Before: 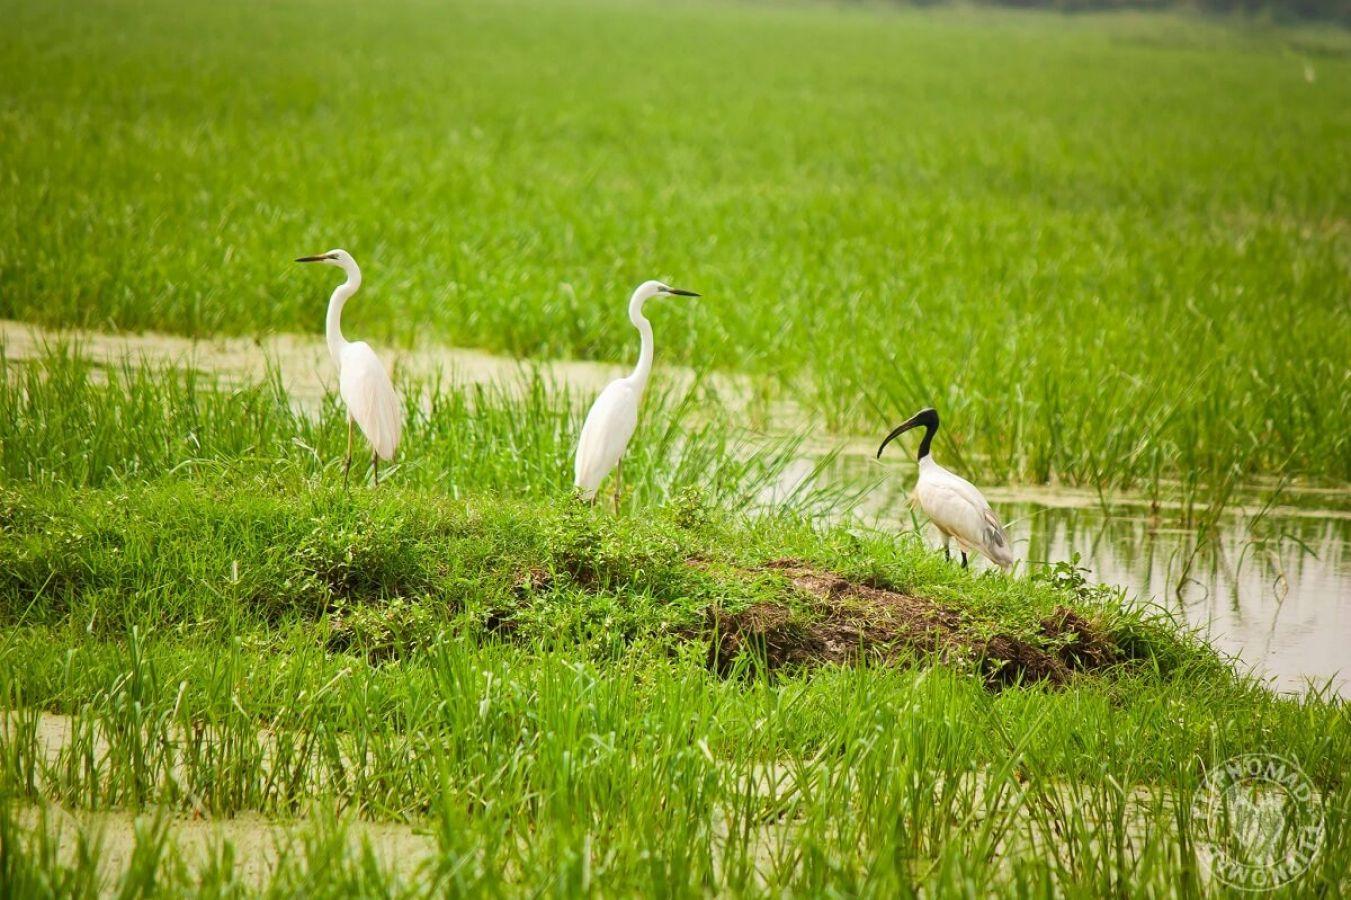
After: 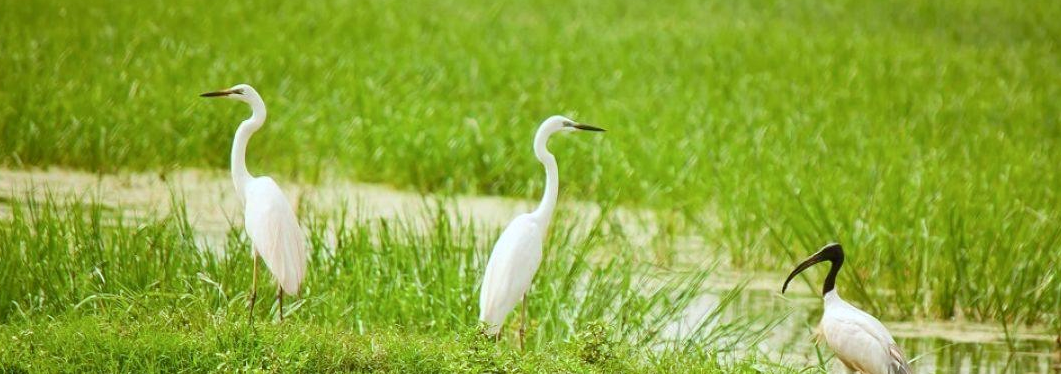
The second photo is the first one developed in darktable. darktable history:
color correction: highlights a* -3.28, highlights b* -6.24, shadows a* 3.1, shadows b* 5.19
crop: left 7.036%, top 18.398%, right 14.379%, bottom 40.043%
